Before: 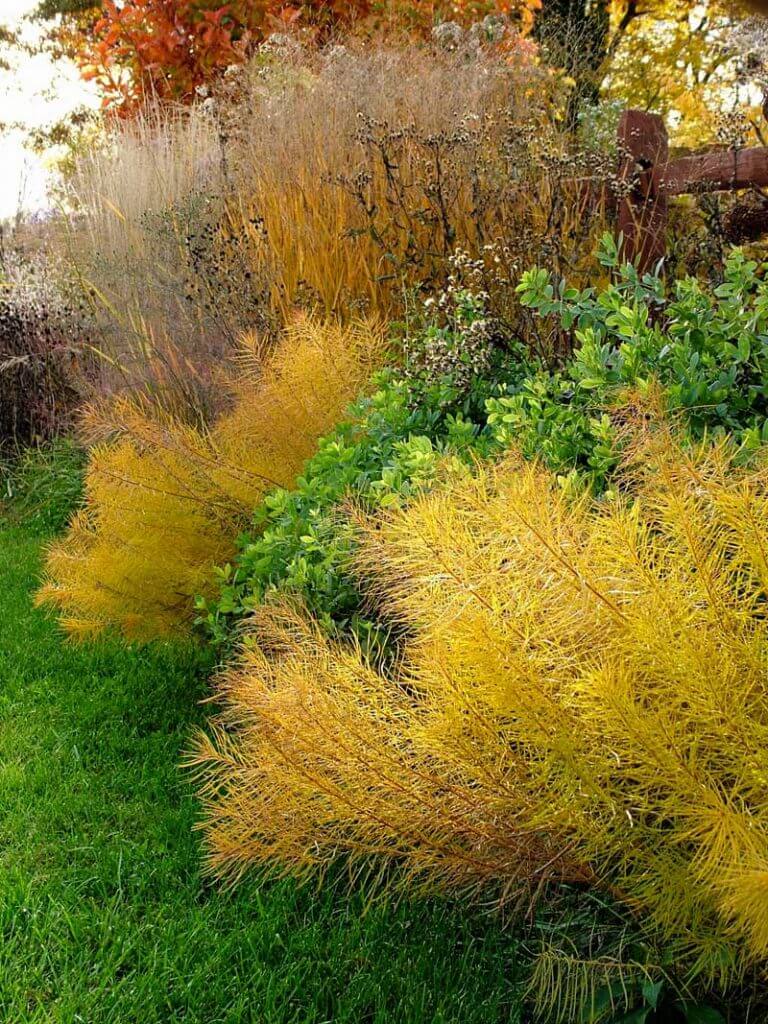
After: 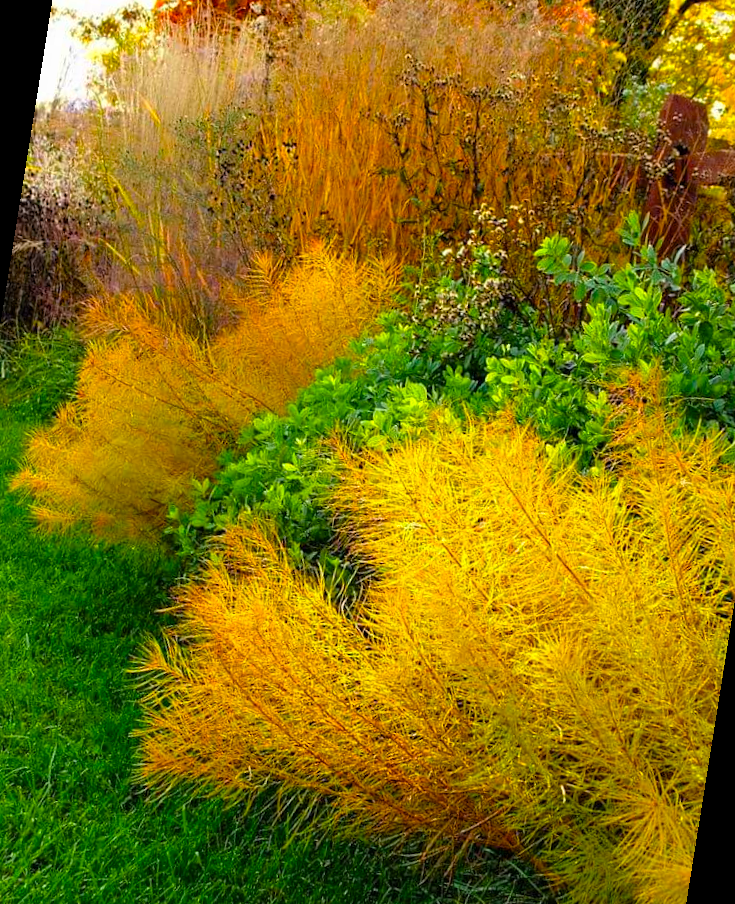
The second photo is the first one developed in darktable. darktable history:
crop and rotate: left 10.071%, top 10.071%, right 10.02%, bottom 10.02%
color balance rgb: perceptual saturation grading › global saturation 25%, global vibrance 20%
color zones: curves: ch0 [(0.224, 0.526) (0.75, 0.5)]; ch1 [(0.055, 0.526) (0.224, 0.761) (0.377, 0.526) (0.75, 0.5)]
rotate and perspective: rotation 9.12°, automatic cropping off
